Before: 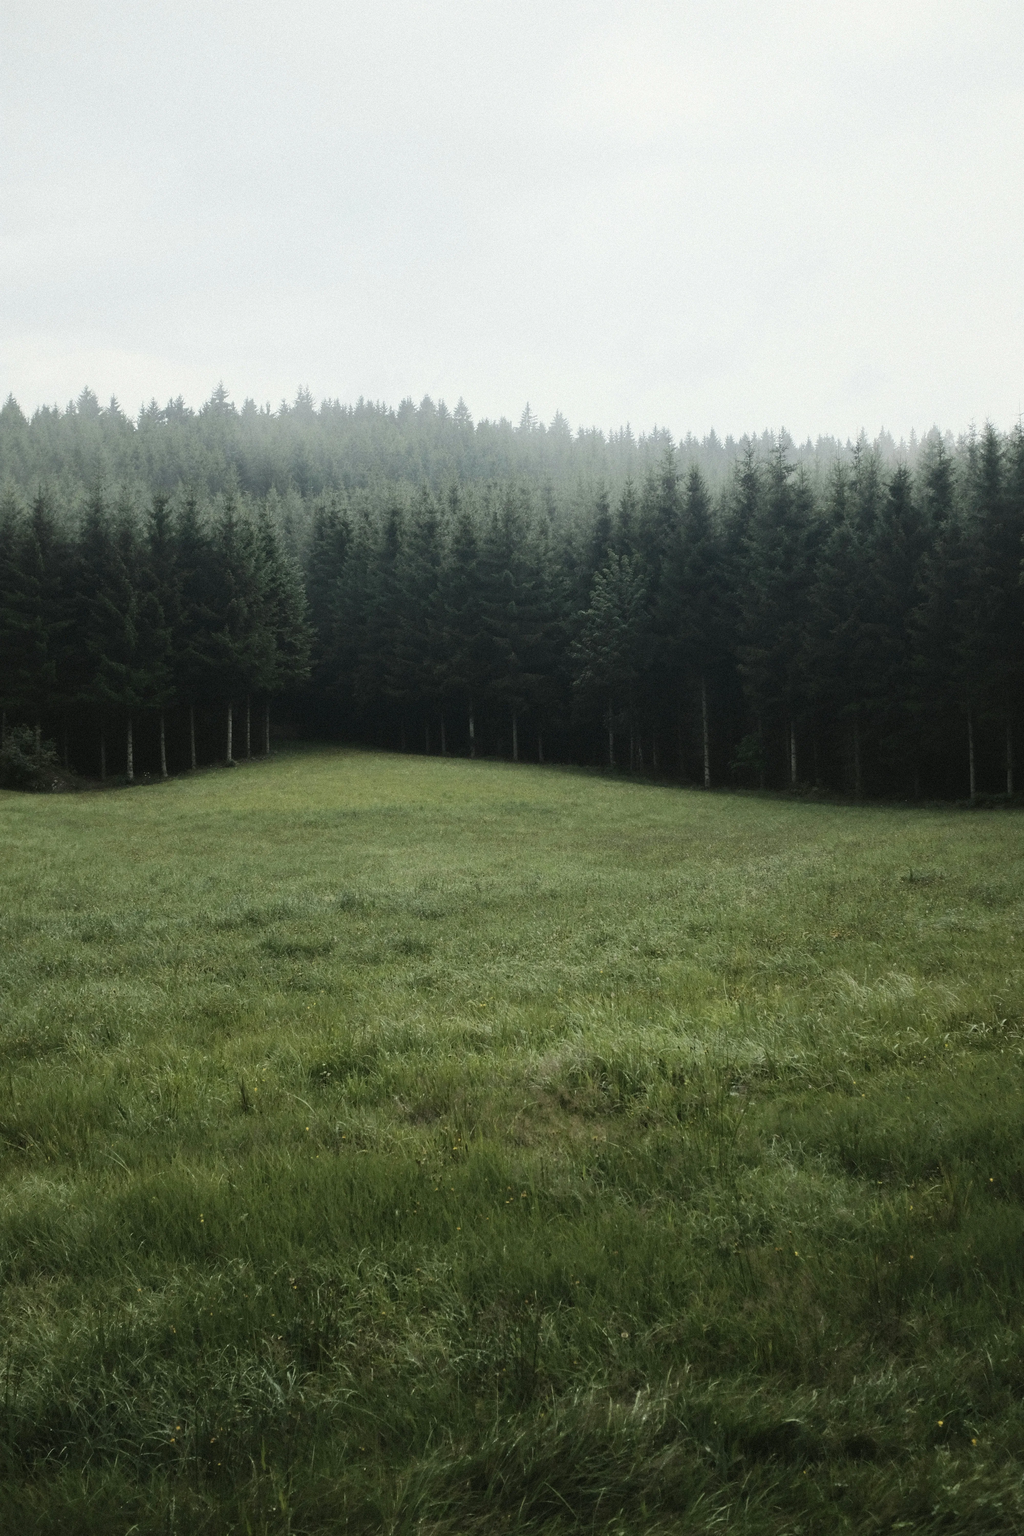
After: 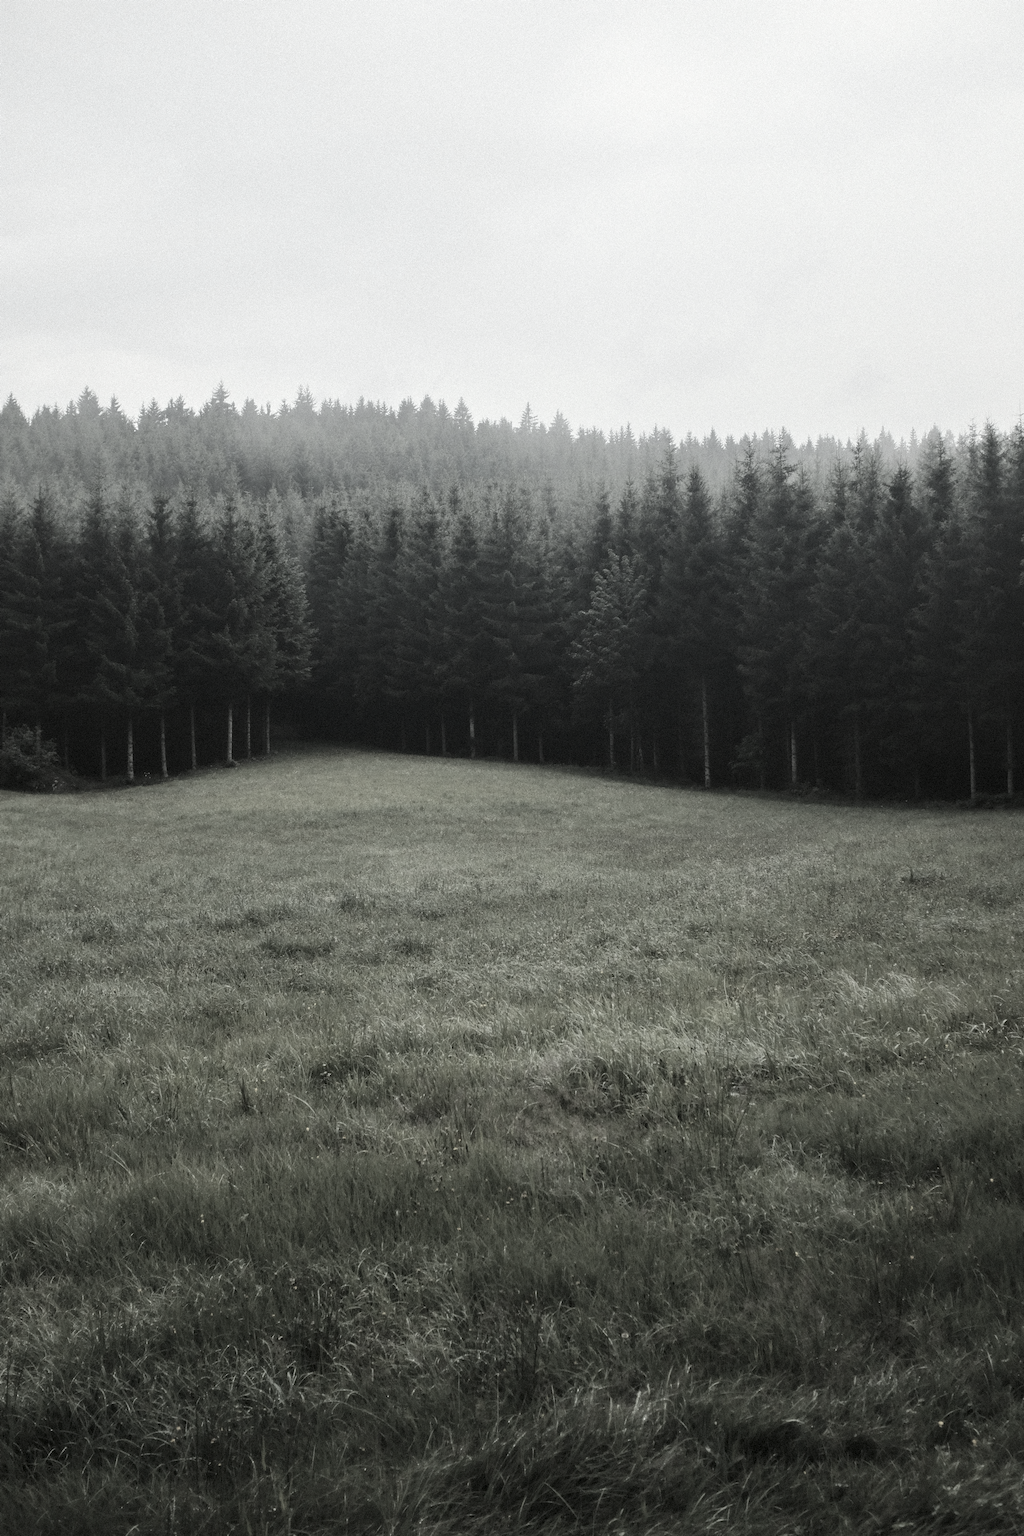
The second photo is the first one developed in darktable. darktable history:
local contrast: on, module defaults
color correction: highlights b* -0.001, saturation 0.253
